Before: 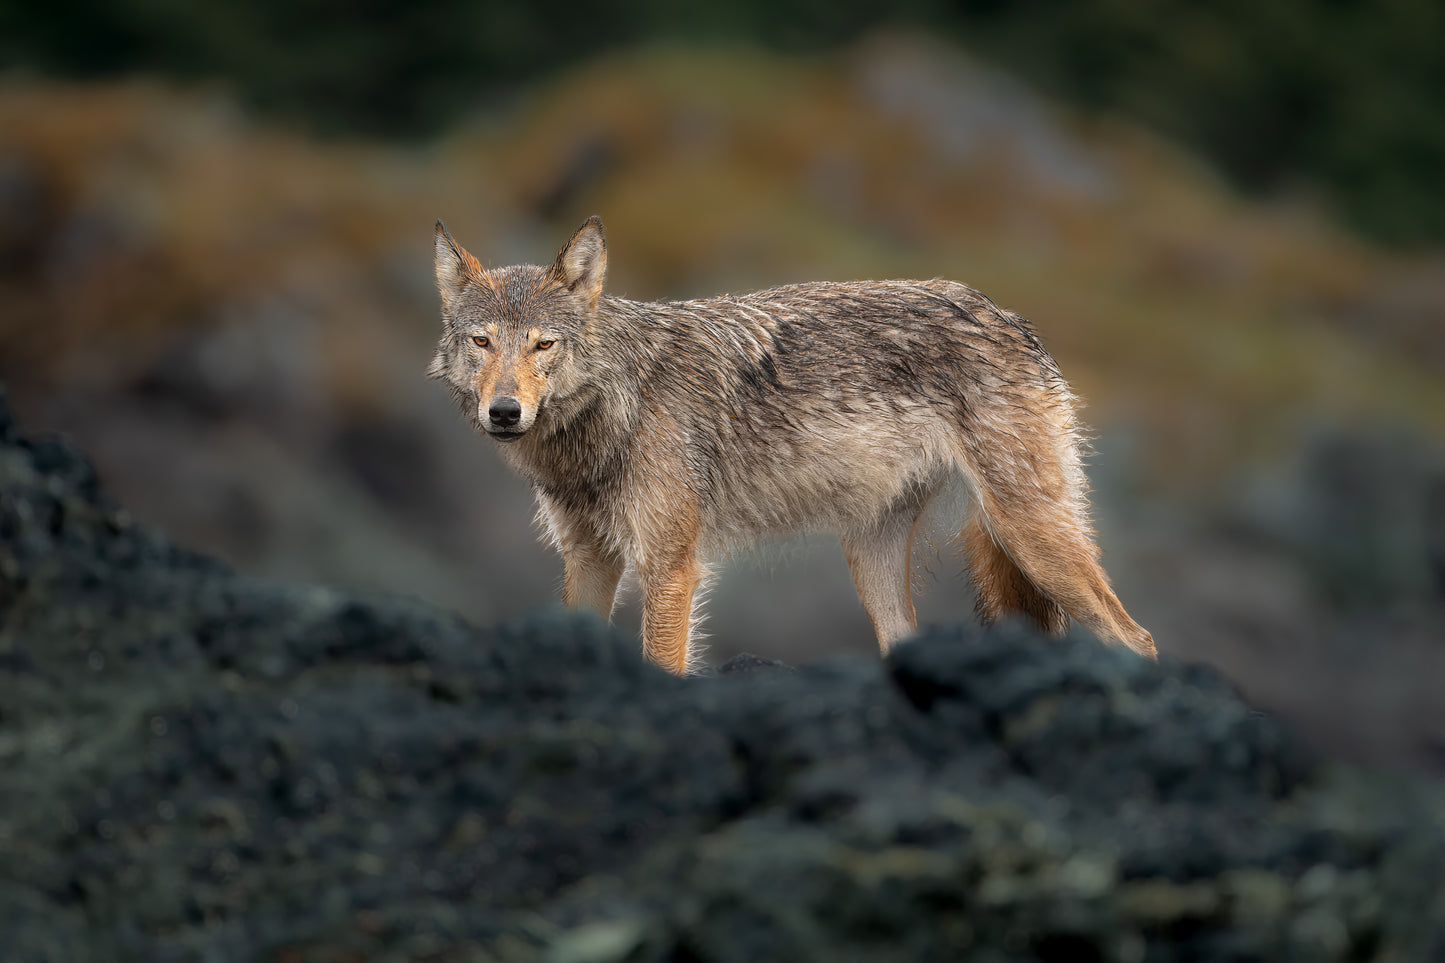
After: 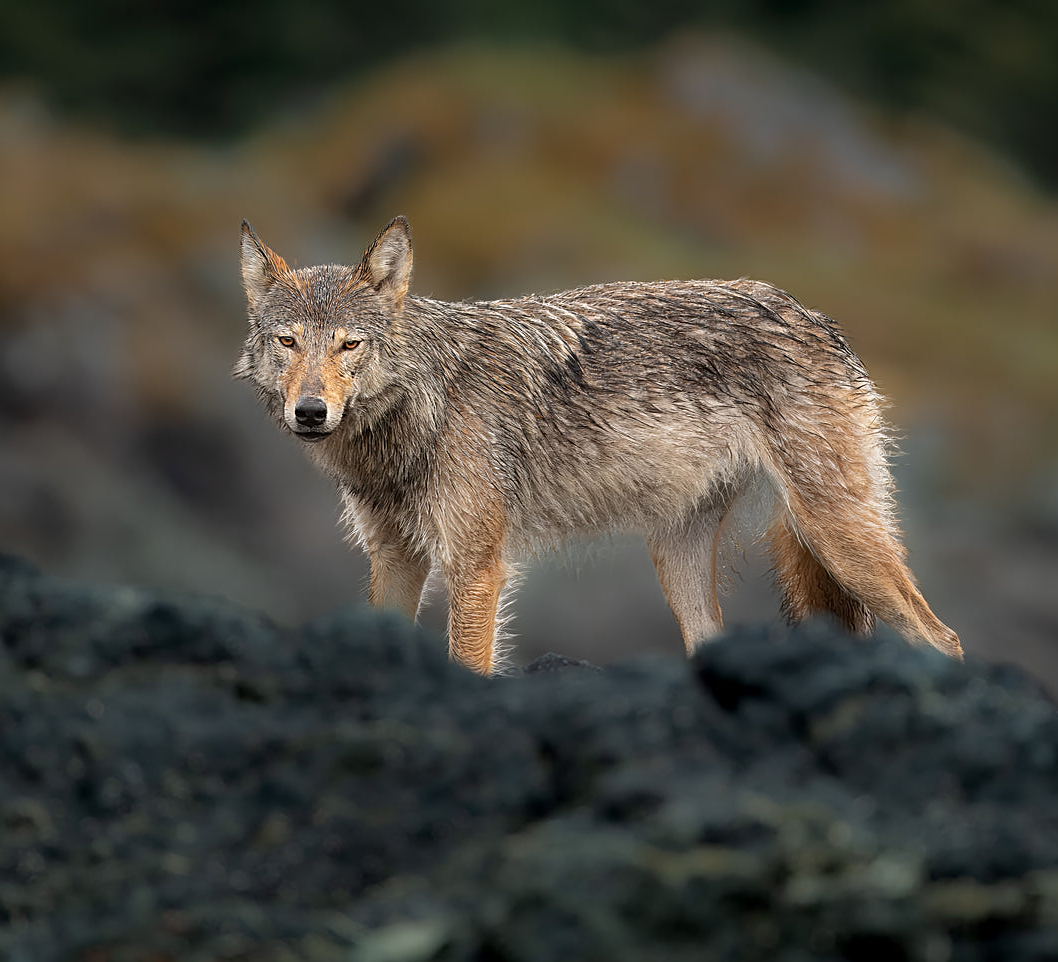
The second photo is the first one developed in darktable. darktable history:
crop: left 13.443%, right 13.31%
sharpen: on, module defaults
